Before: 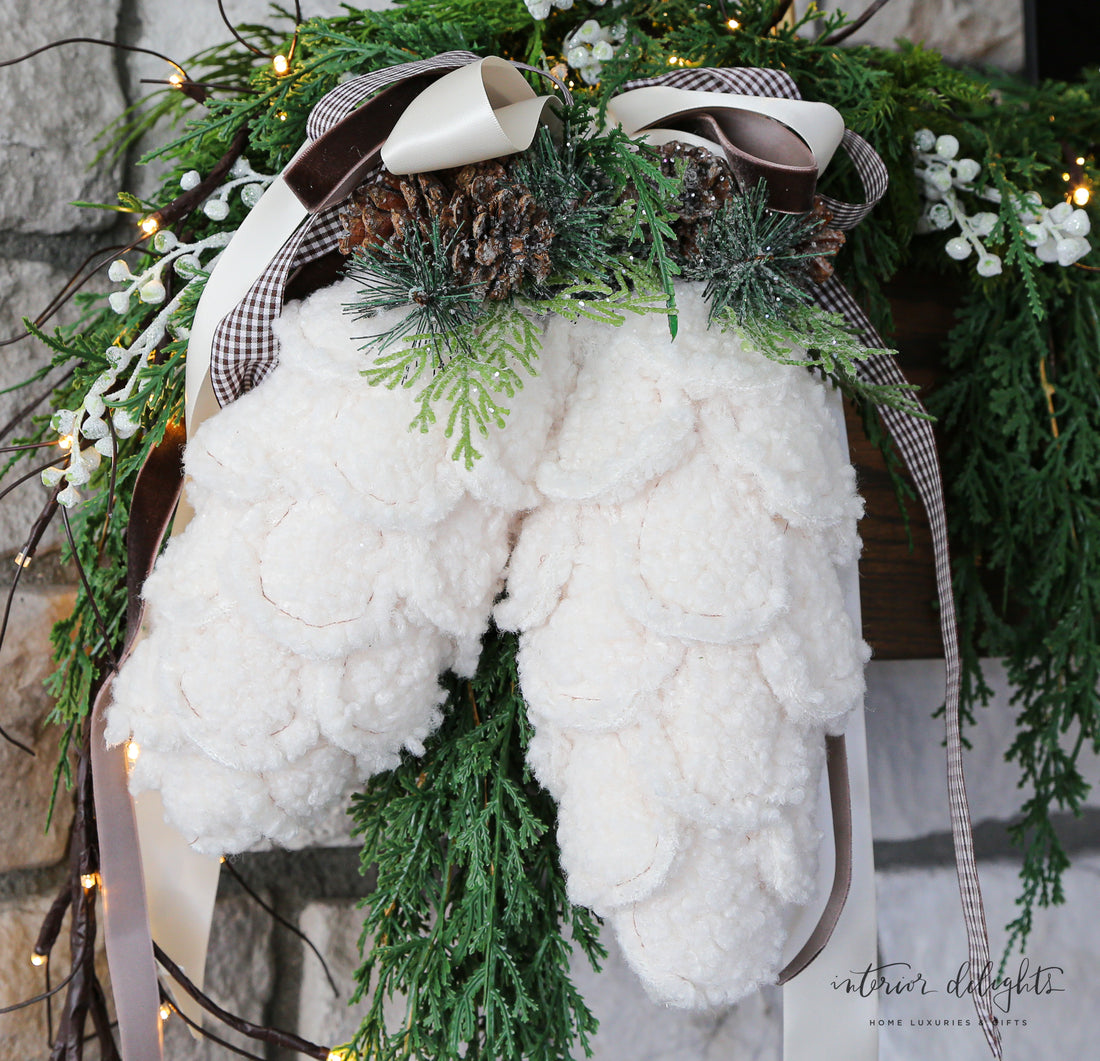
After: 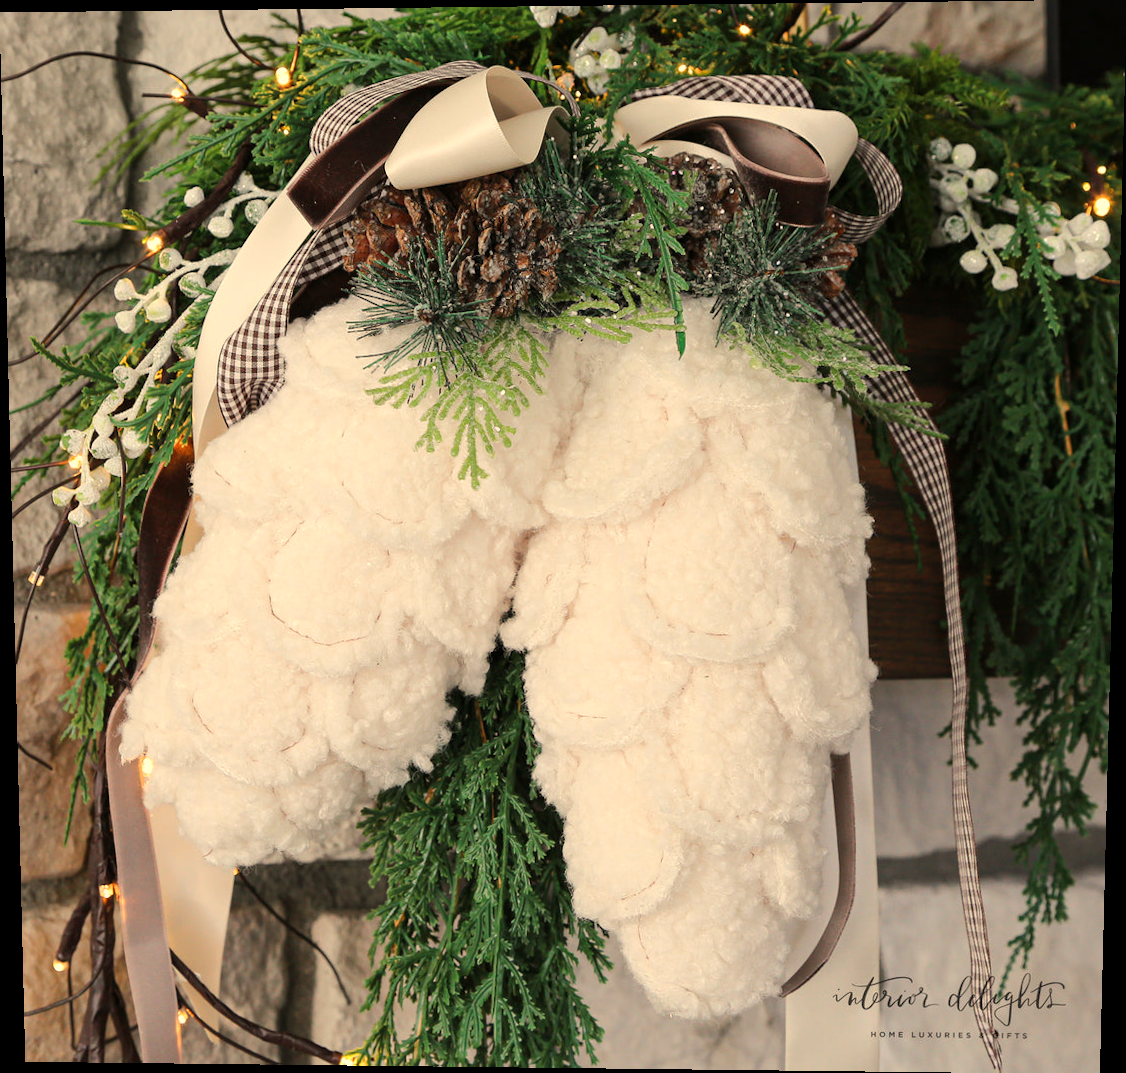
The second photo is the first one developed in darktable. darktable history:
white balance: red 1.123, blue 0.83
rotate and perspective: lens shift (vertical) 0.048, lens shift (horizontal) -0.024, automatic cropping off
